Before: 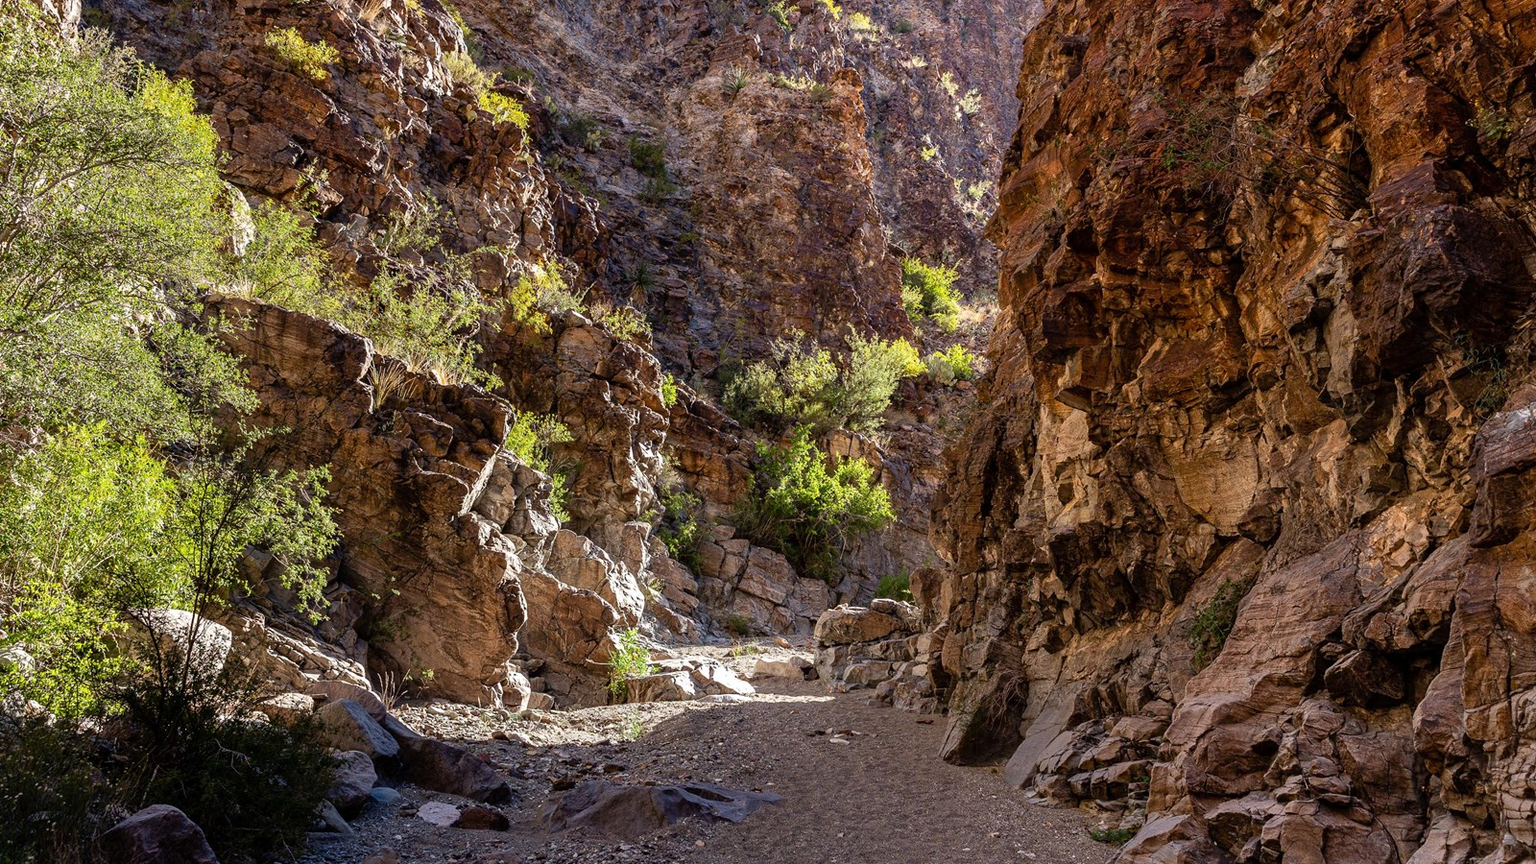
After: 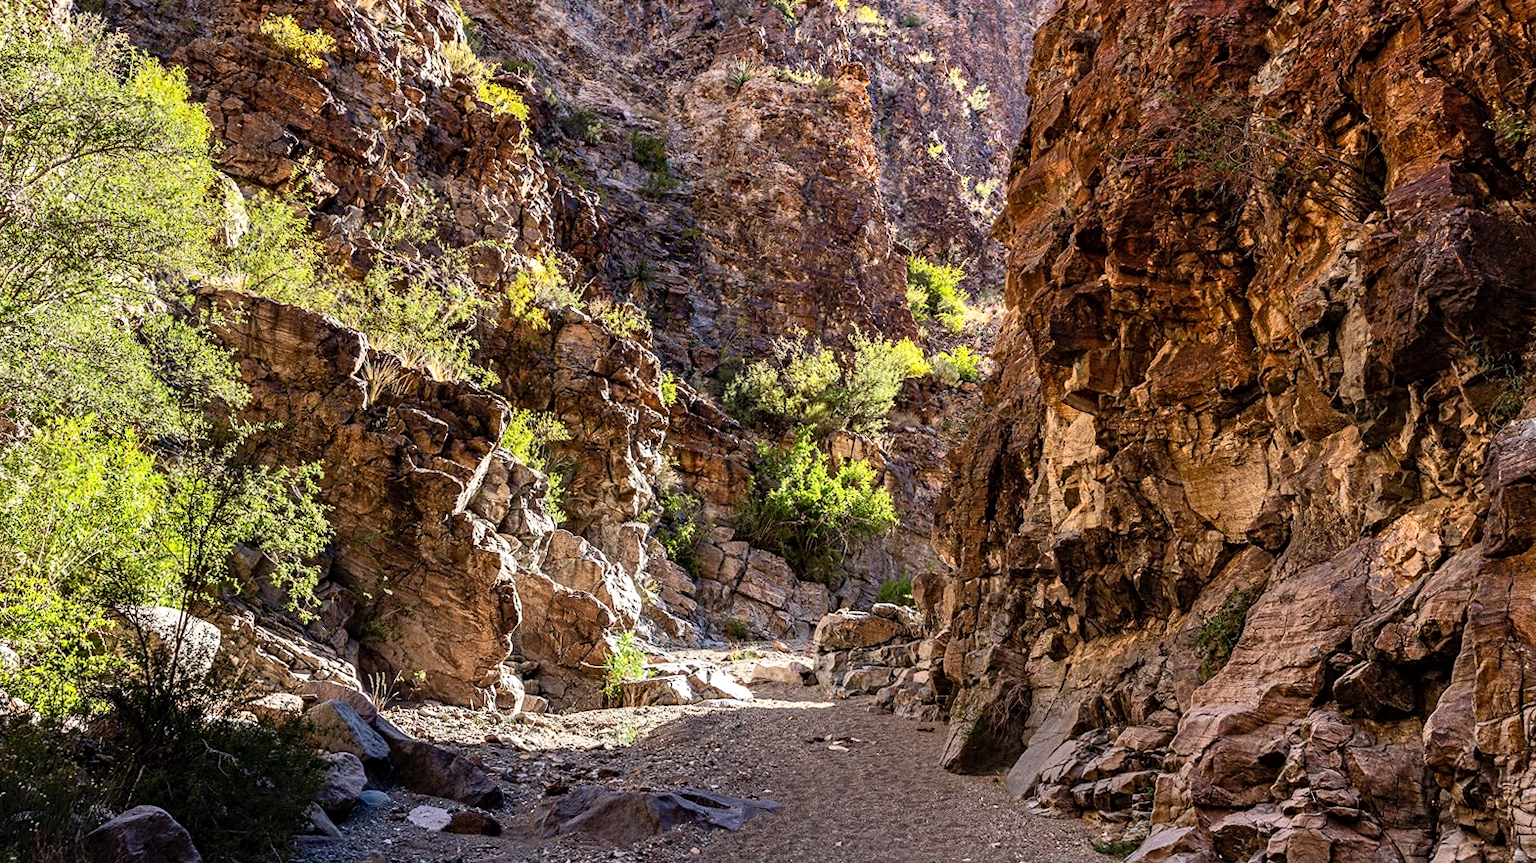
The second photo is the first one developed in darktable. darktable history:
crop and rotate: angle -0.6°
contrast brightness saturation: contrast 0.199, brightness 0.152, saturation 0.15
contrast equalizer: y [[0.502, 0.505, 0.512, 0.529, 0.564, 0.588], [0.5 ×6], [0.502, 0.505, 0.512, 0.529, 0.564, 0.588], [0, 0.001, 0.001, 0.004, 0.008, 0.011], [0, 0.001, 0.001, 0.004, 0.008, 0.011]]
